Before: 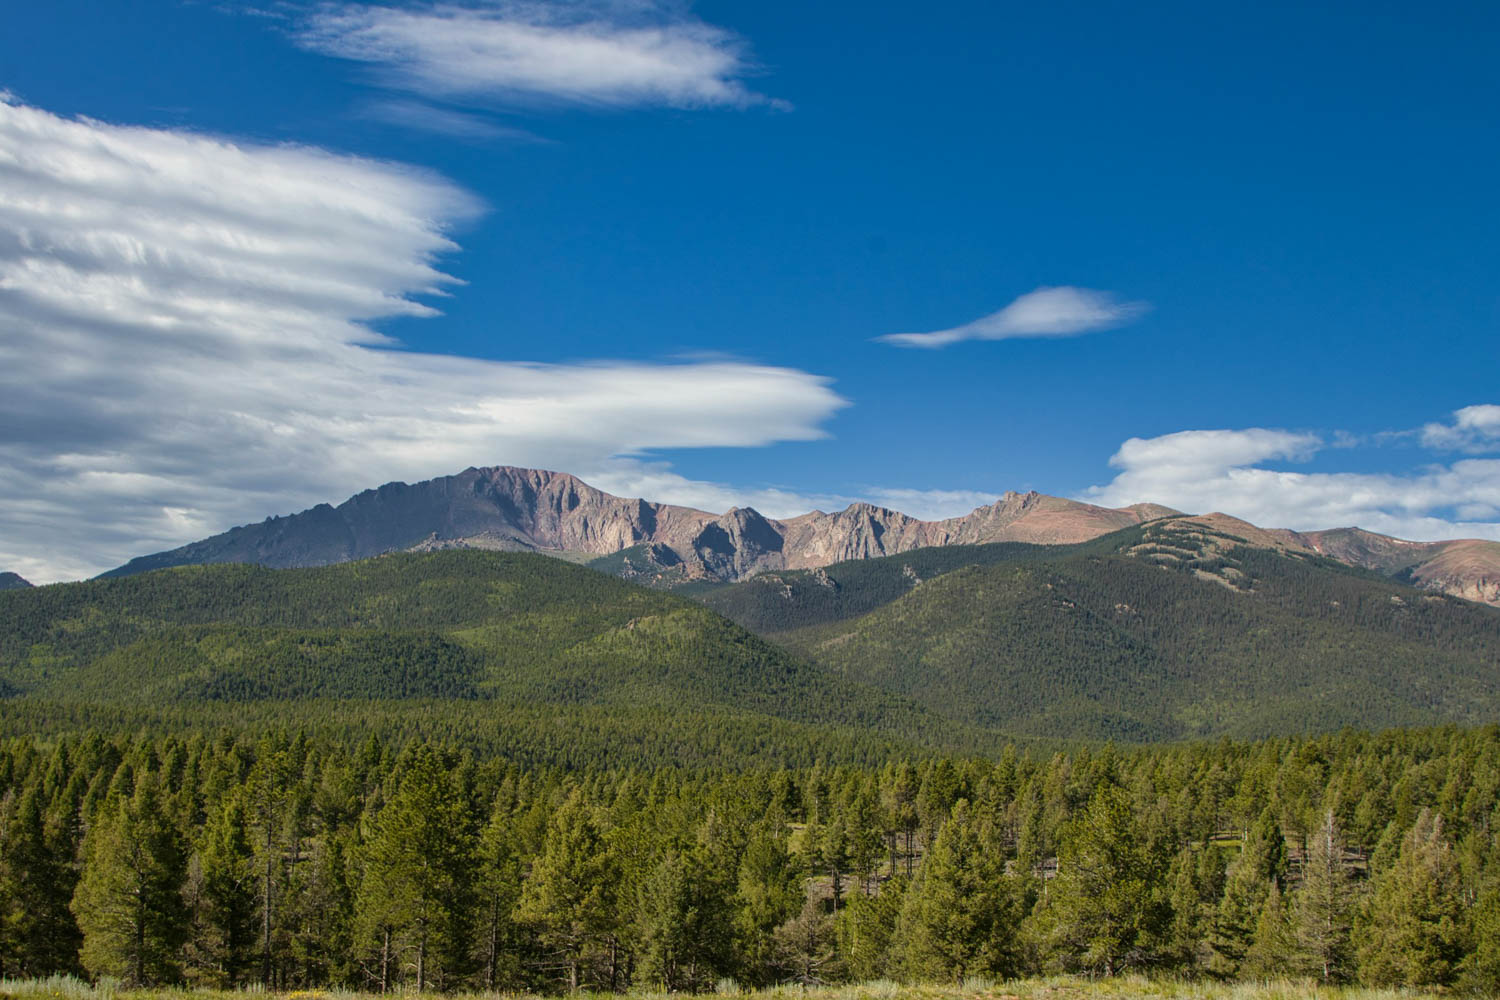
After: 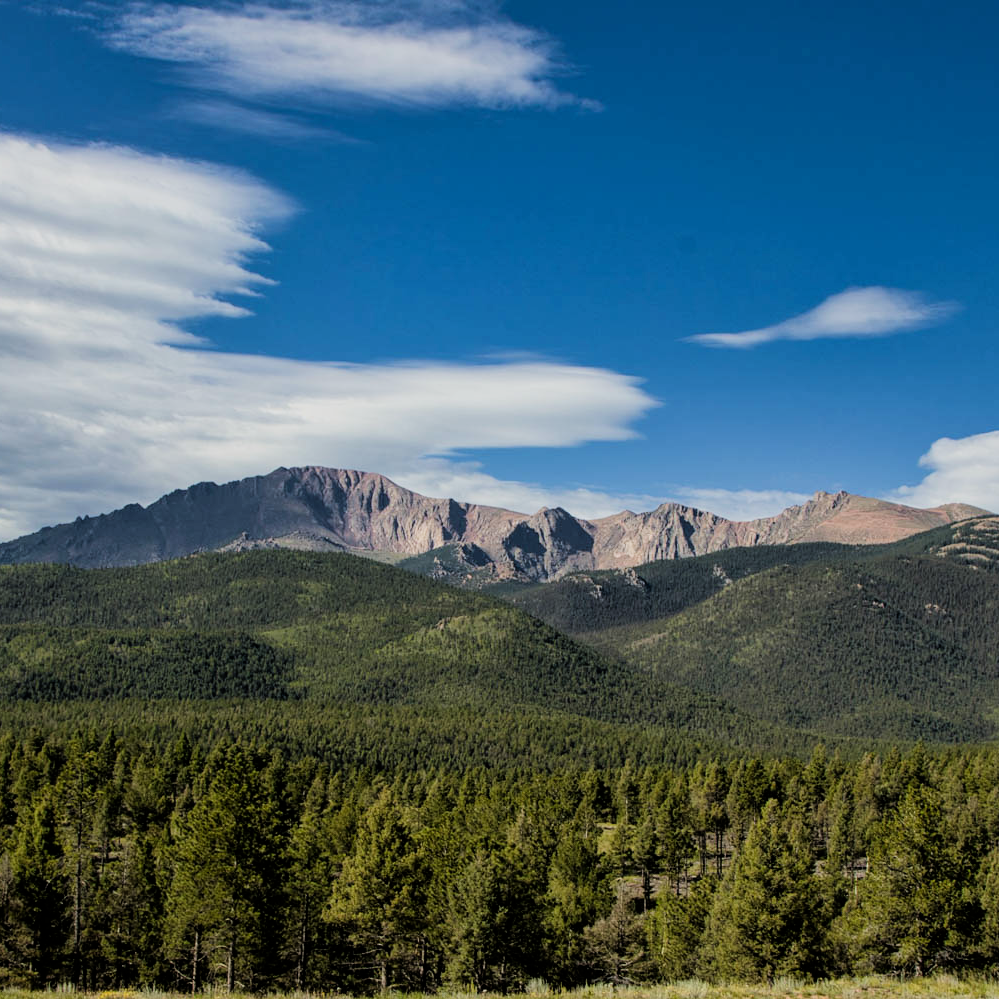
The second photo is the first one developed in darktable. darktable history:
crop and rotate: left 12.673%, right 20.66%
filmic rgb: black relative exposure -5 EV, white relative exposure 3.5 EV, hardness 3.19, contrast 1.3, highlights saturation mix -50%
